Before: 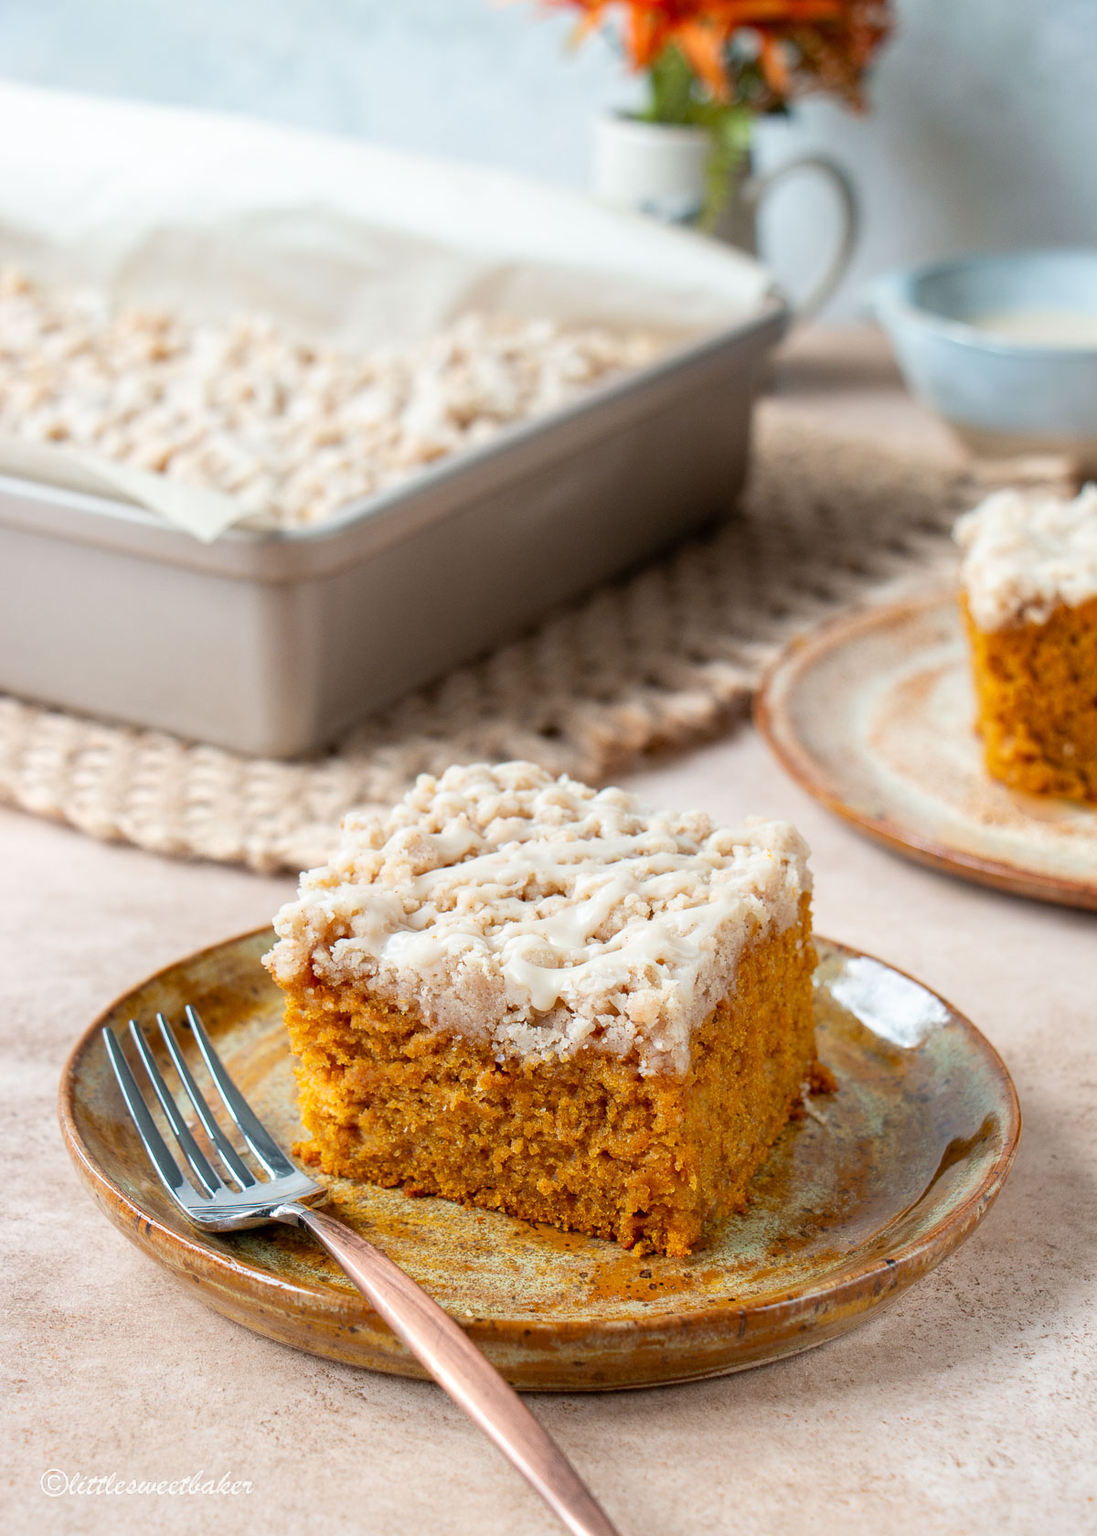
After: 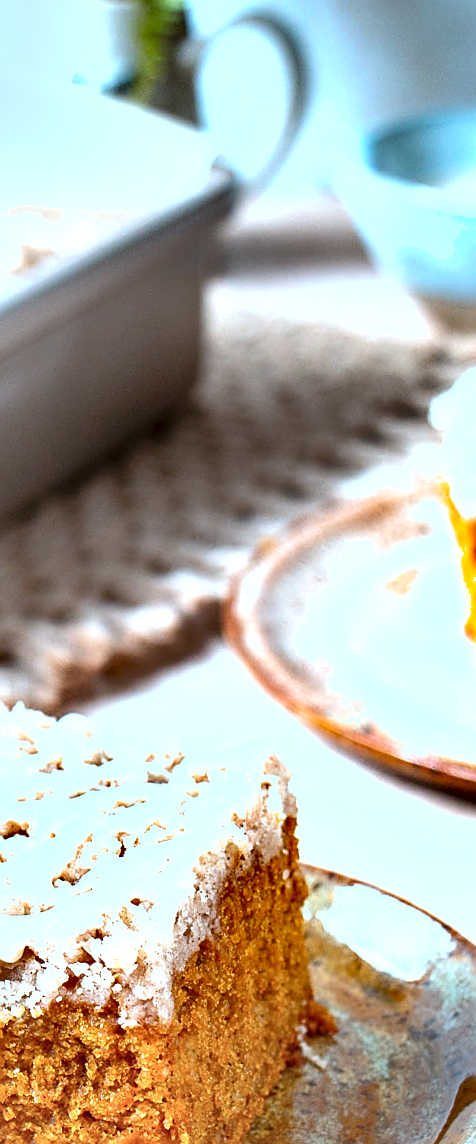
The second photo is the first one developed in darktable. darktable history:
exposure: black level correction 0, exposure 1 EV, compensate highlight preservation false
crop and rotate: left 49.936%, top 10.094%, right 13.136%, bottom 24.256%
rotate and perspective: rotation -3.18°, automatic cropping off
sharpen: on, module defaults
local contrast: mode bilateral grid, contrast 20, coarseness 50, detail 120%, midtone range 0.2
shadows and highlights: soften with gaussian
color correction: highlights a* -9.35, highlights b* -23.15
